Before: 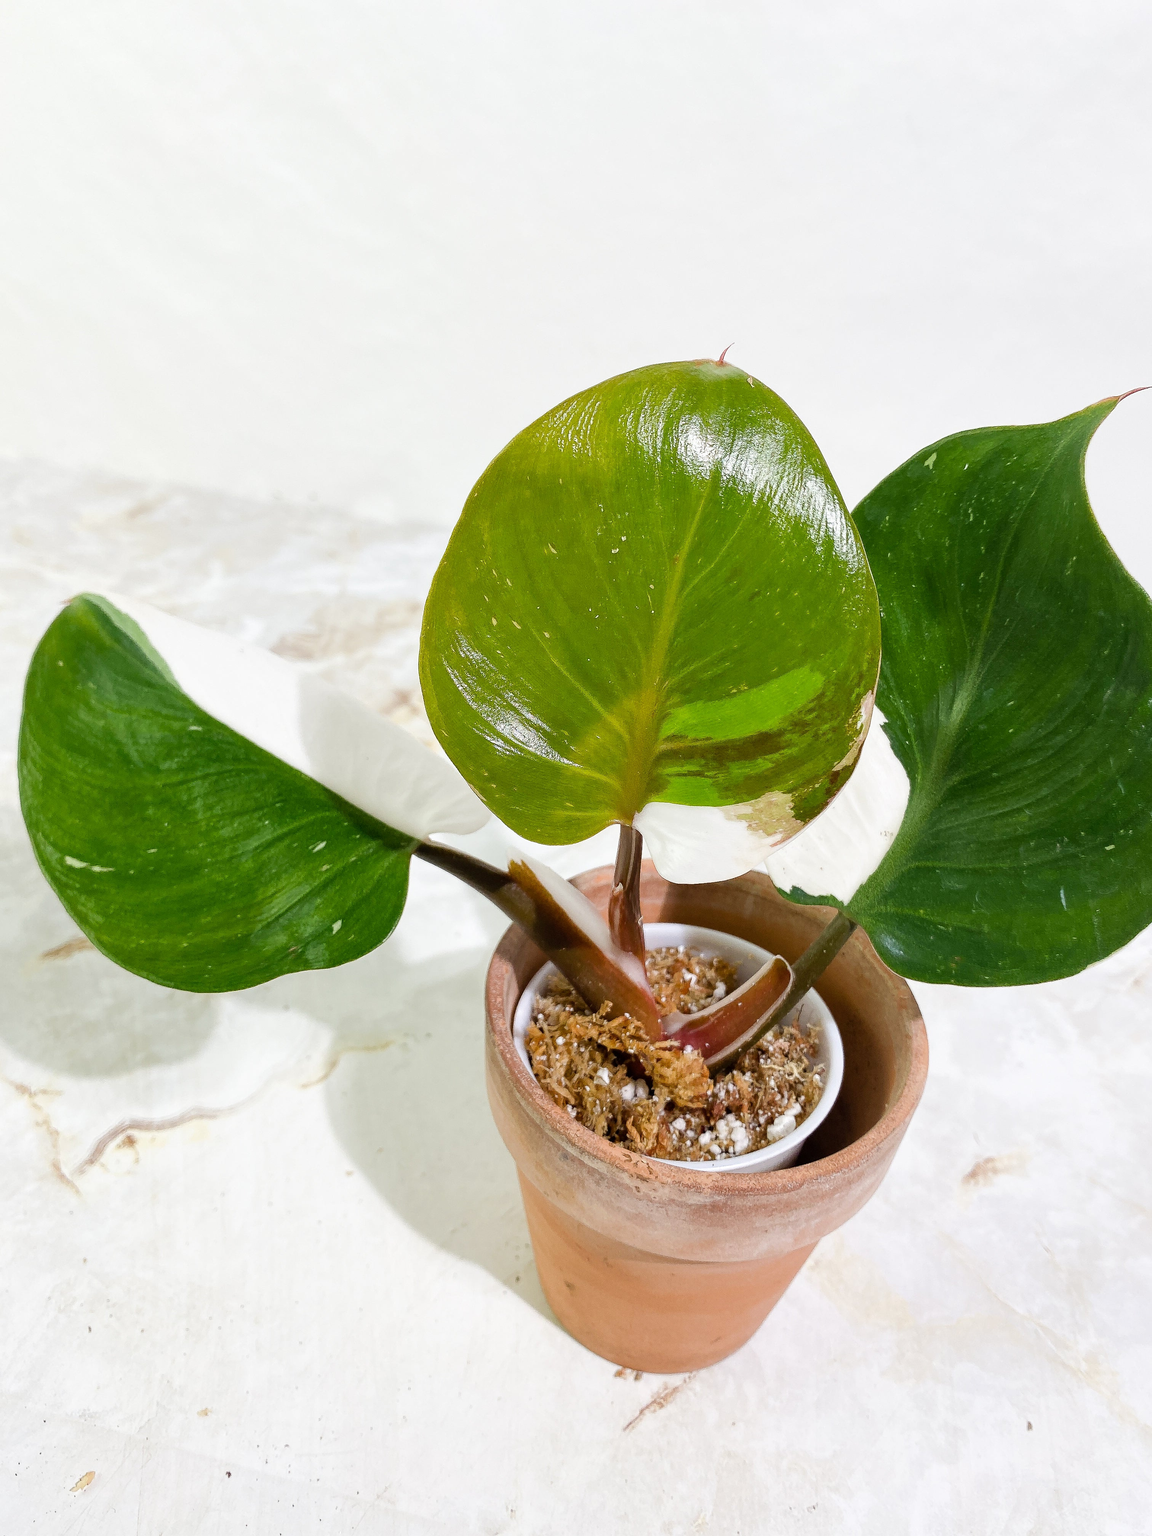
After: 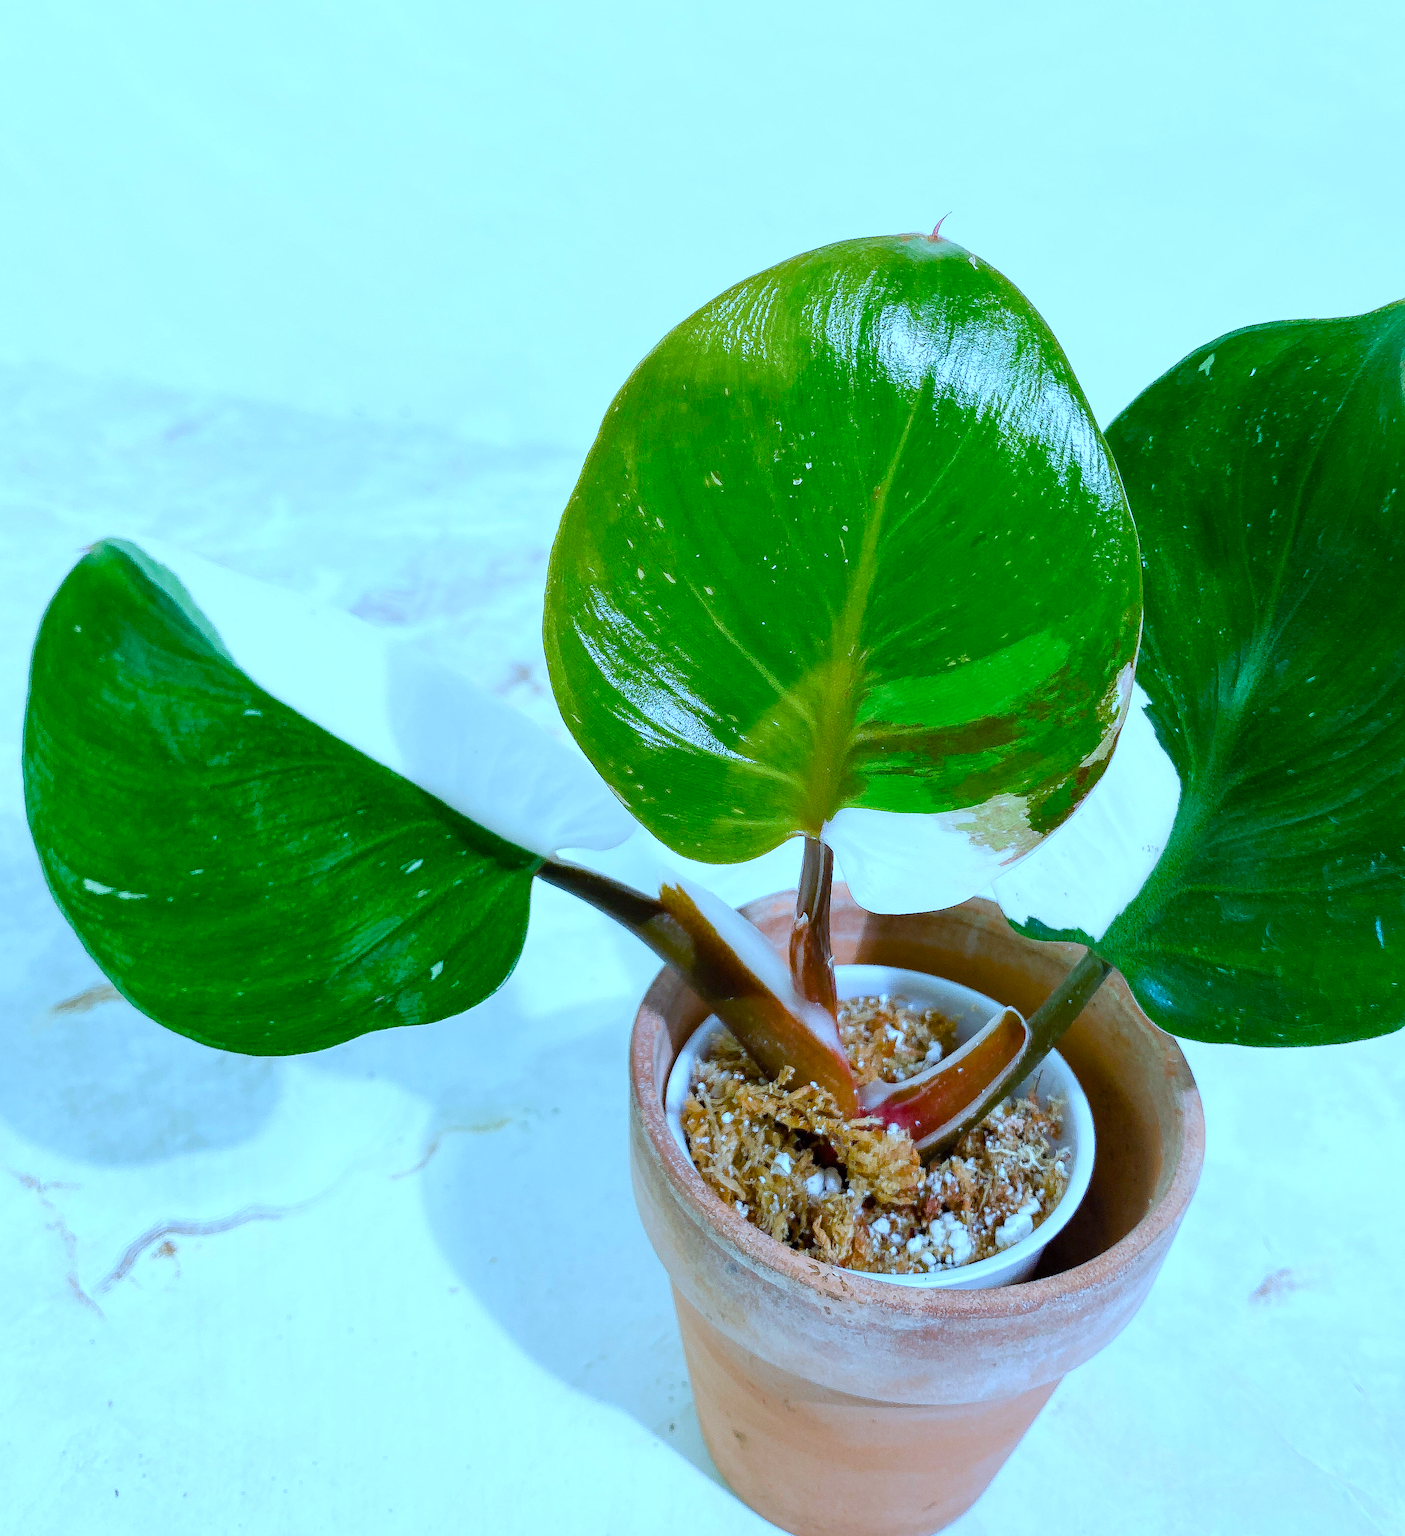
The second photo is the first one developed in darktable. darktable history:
color balance rgb: highlights gain › chroma 1.379%, highlights gain › hue 50.22°, perceptual saturation grading › global saturation 27.665%, perceptual saturation grading › highlights -25.904%, perceptual saturation grading › mid-tones 25.535%, perceptual saturation grading › shadows 50.032%
color calibration: illuminant custom, x 0.432, y 0.395, temperature 3063.84 K
crop and rotate: angle 0.065°, top 11.654%, right 5.813%, bottom 11.179%
